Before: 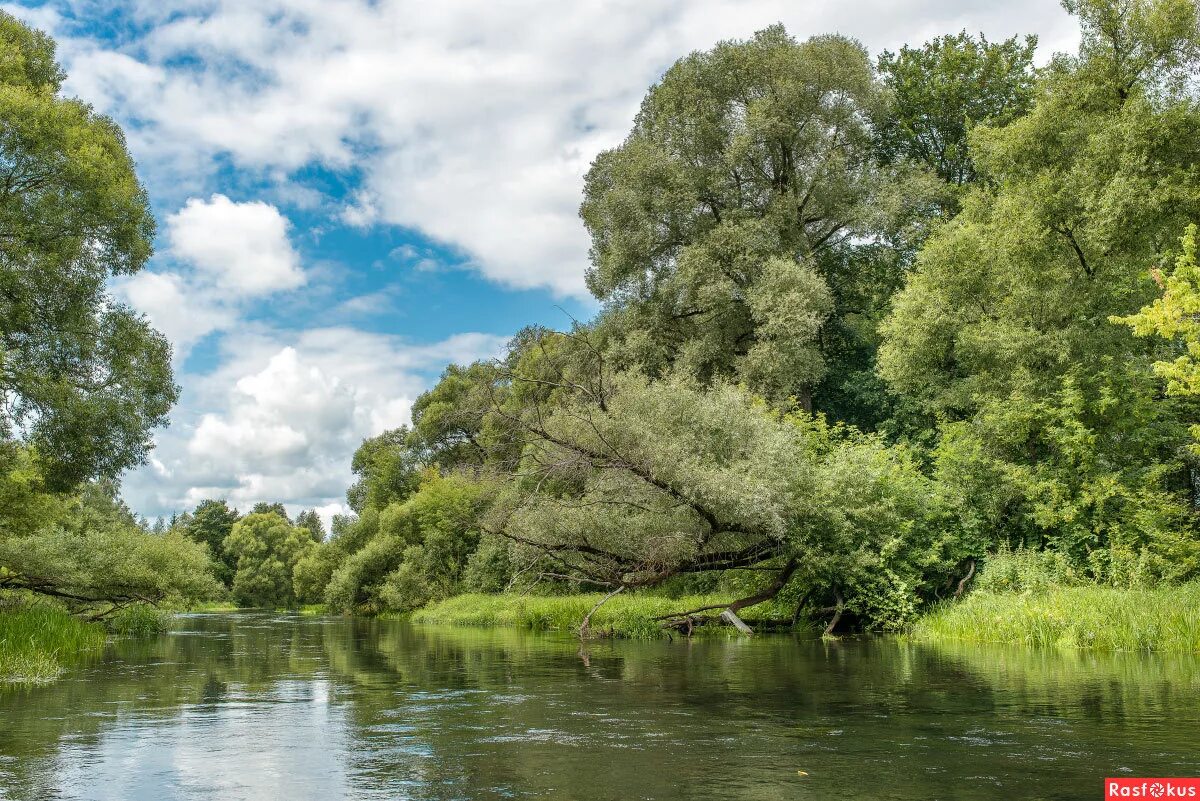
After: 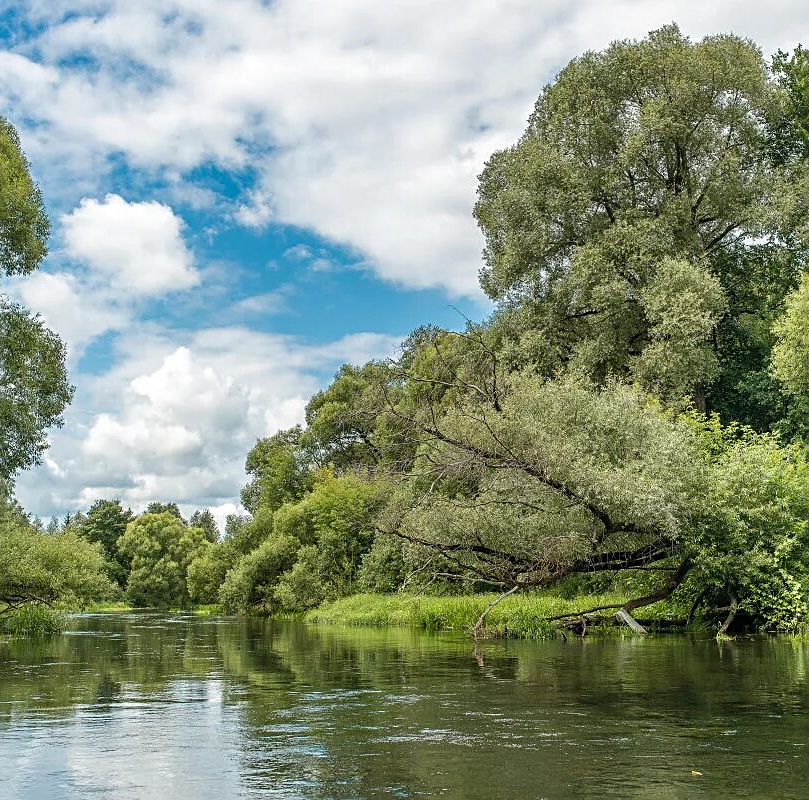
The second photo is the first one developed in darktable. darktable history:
crop and rotate: left 8.839%, right 23.744%
sharpen: on, module defaults
